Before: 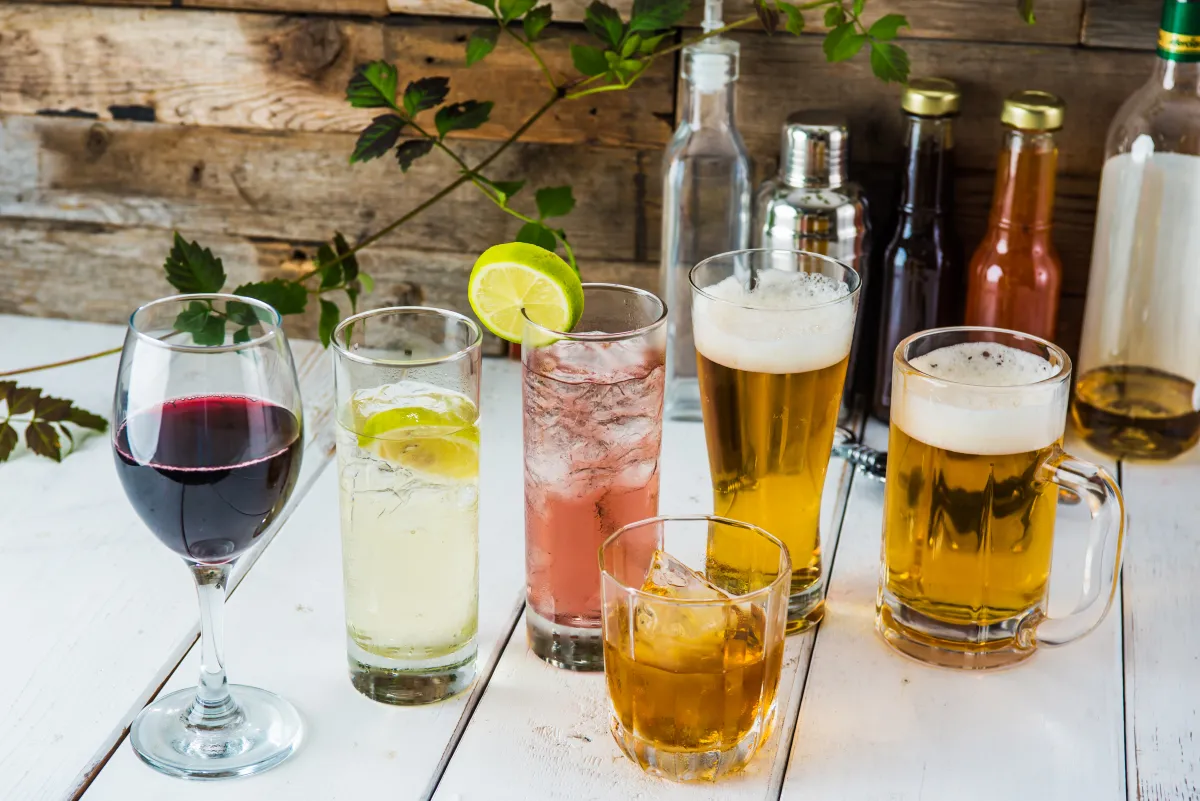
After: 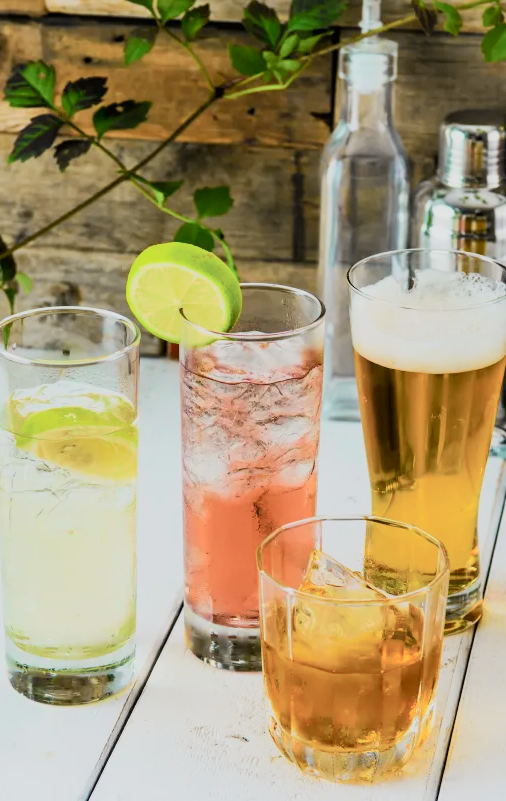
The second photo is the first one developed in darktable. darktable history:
tone curve: curves: ch0 [(0, 0) (0.048, 0.024) (0.099, 0.082) (0.227, 0.255) (0.407, 0.482) (0.543, 0.634) (0.719, 0.77) (0.837, 0.843) (1, 0.906)]; ch1 [(0, 0) (0.3, 0.268) (0.404, 0.374) (0.475, 0.463) (0.501, 0.499) (0.514, 0.502) (0.551, 0.541) (0.643, 0.648) (0.682, 0.674) (0.802, 0.812) (1, 1)]; ch2 [(0, 0) (0.259, 0.207) (0.323, 0.311) (0.364, 0.368) (0.442, 0.461) (0.498, 0.498) (0.531, 0.528) (0.581, 0.602) (0.629, 0.659) (0.768, 0.728) (1, 1)], color space Lab, independent channels, preserve colors none
crop: left 28.583%, right 29.231%
